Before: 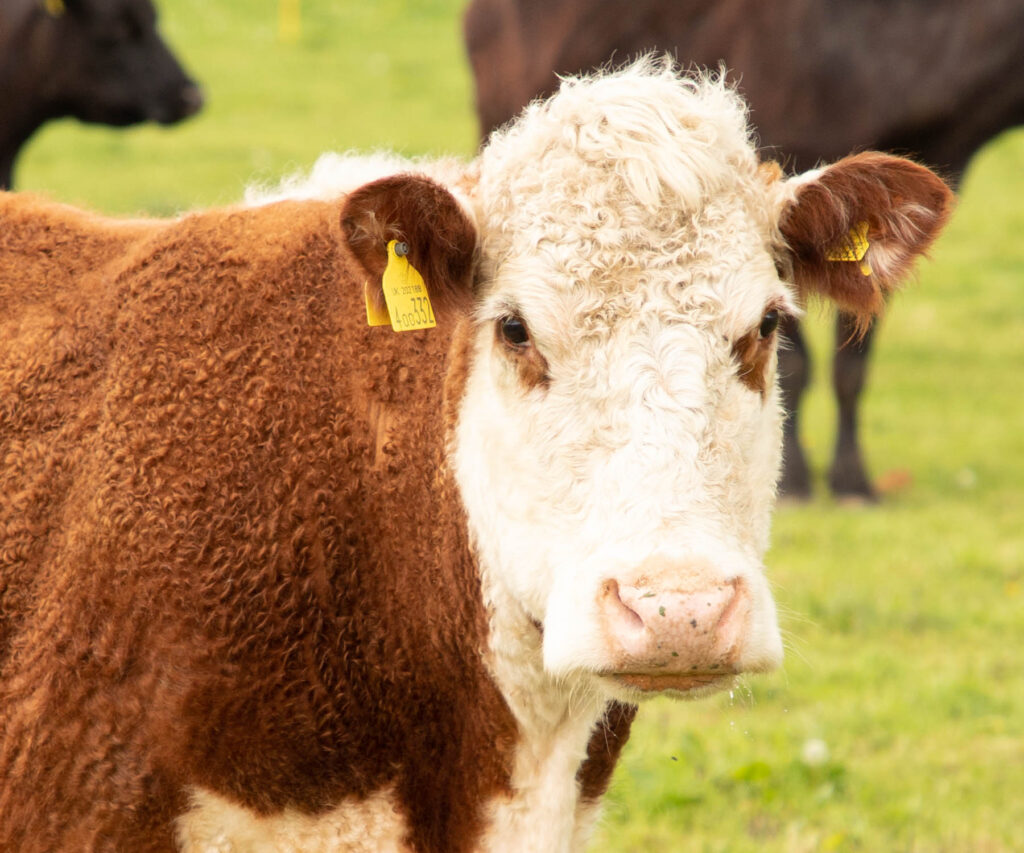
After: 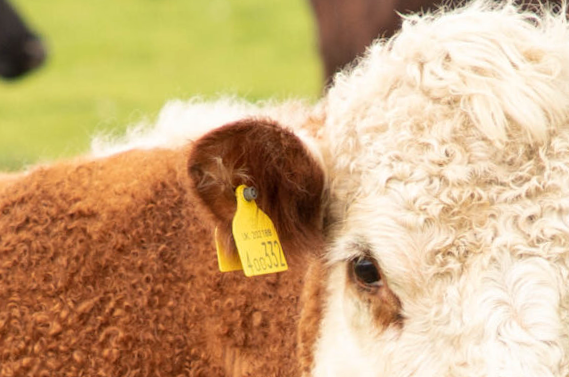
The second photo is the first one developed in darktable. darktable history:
rotate and perspective: rotation -2.29°, automatic cropping off
crop: left 15.306%, top 9.065%, right 30.789%, bottom 48.638%
